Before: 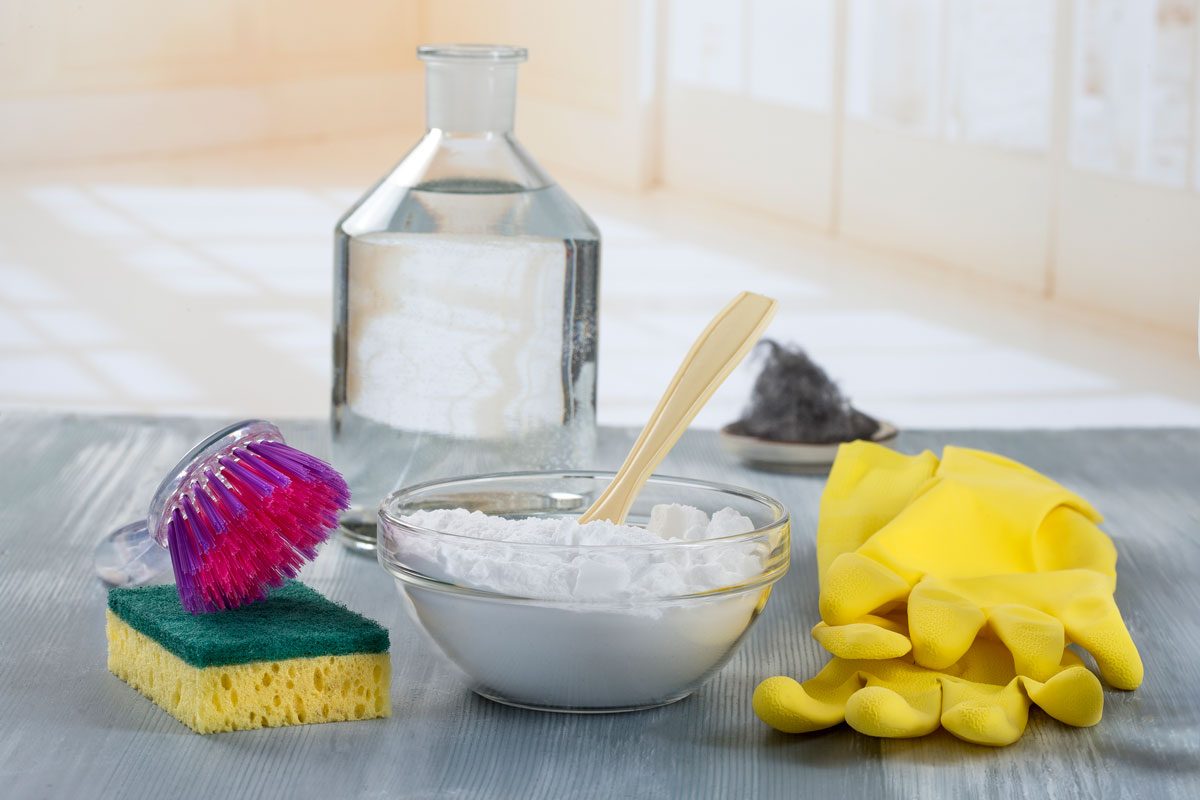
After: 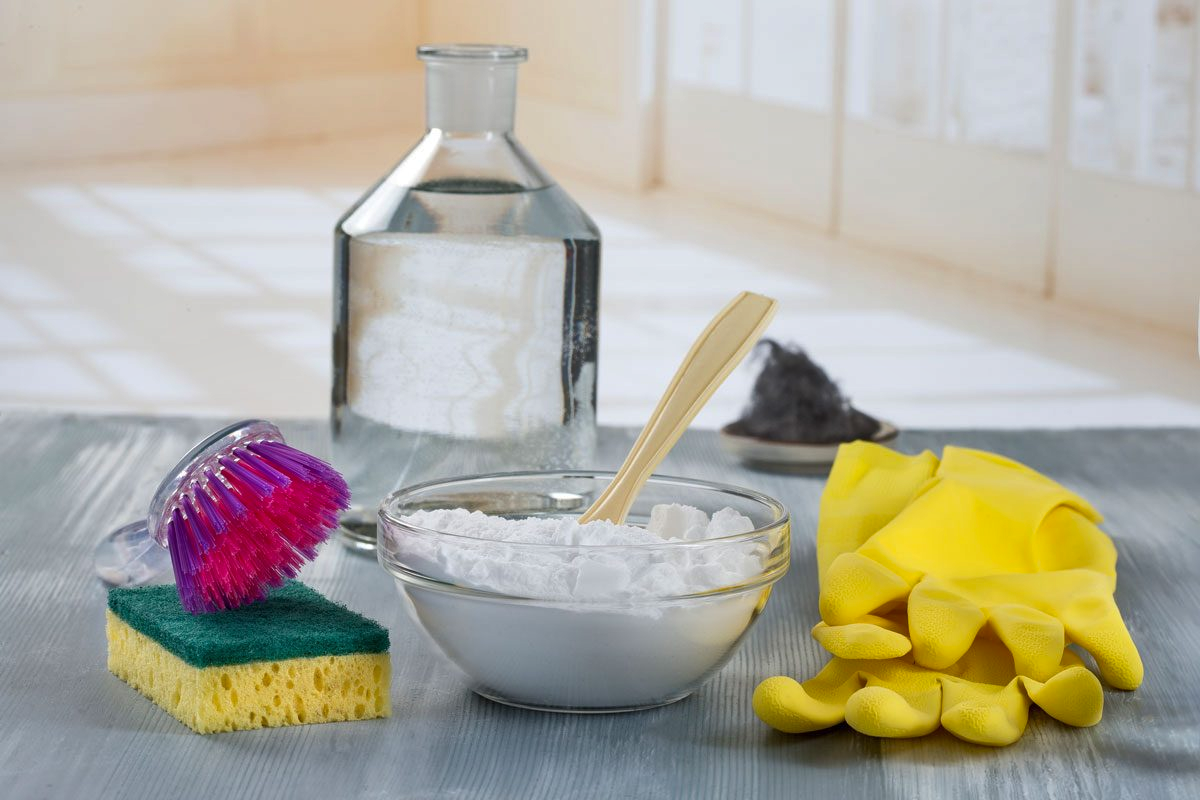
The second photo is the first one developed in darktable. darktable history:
shadows and highlights: shadows 53.08, soften with gaussian
